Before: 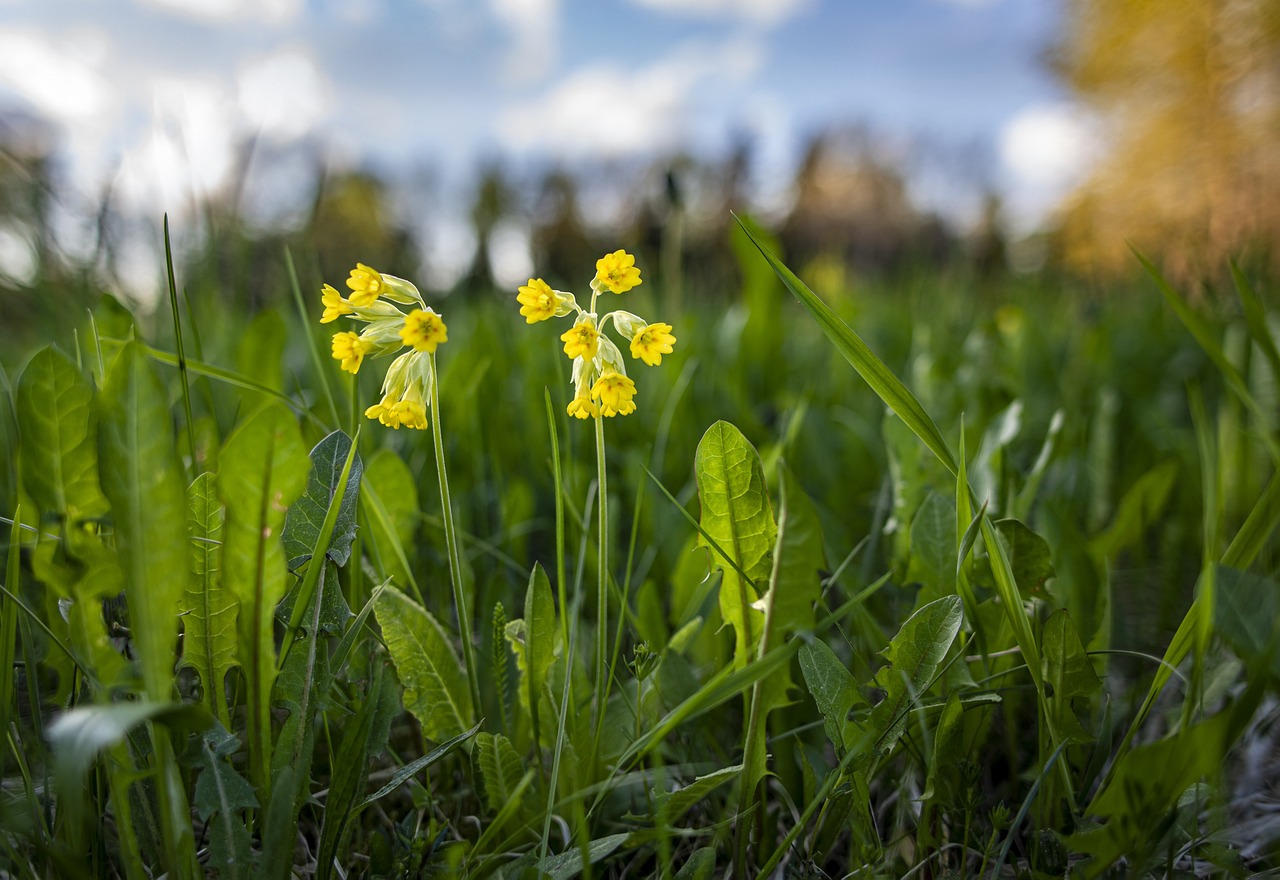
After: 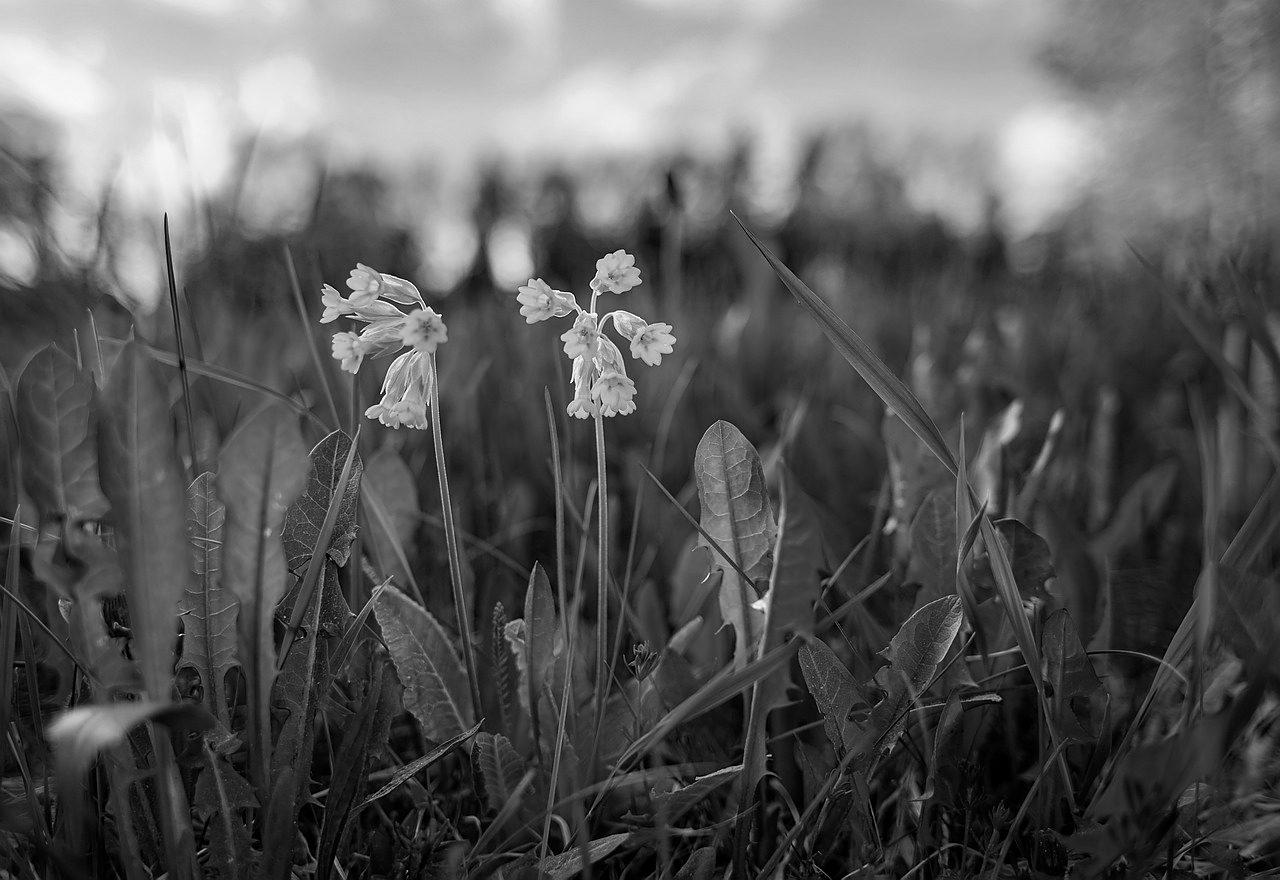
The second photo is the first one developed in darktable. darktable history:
color calibration: output gray [0.22, 0.42, 0.37, 0], gray › normalize channels true, illuminant same as pipeline (D50), adaptation XYZ, x 0.346, y 0.359, gamut compression 0
sharpen: radius 1
